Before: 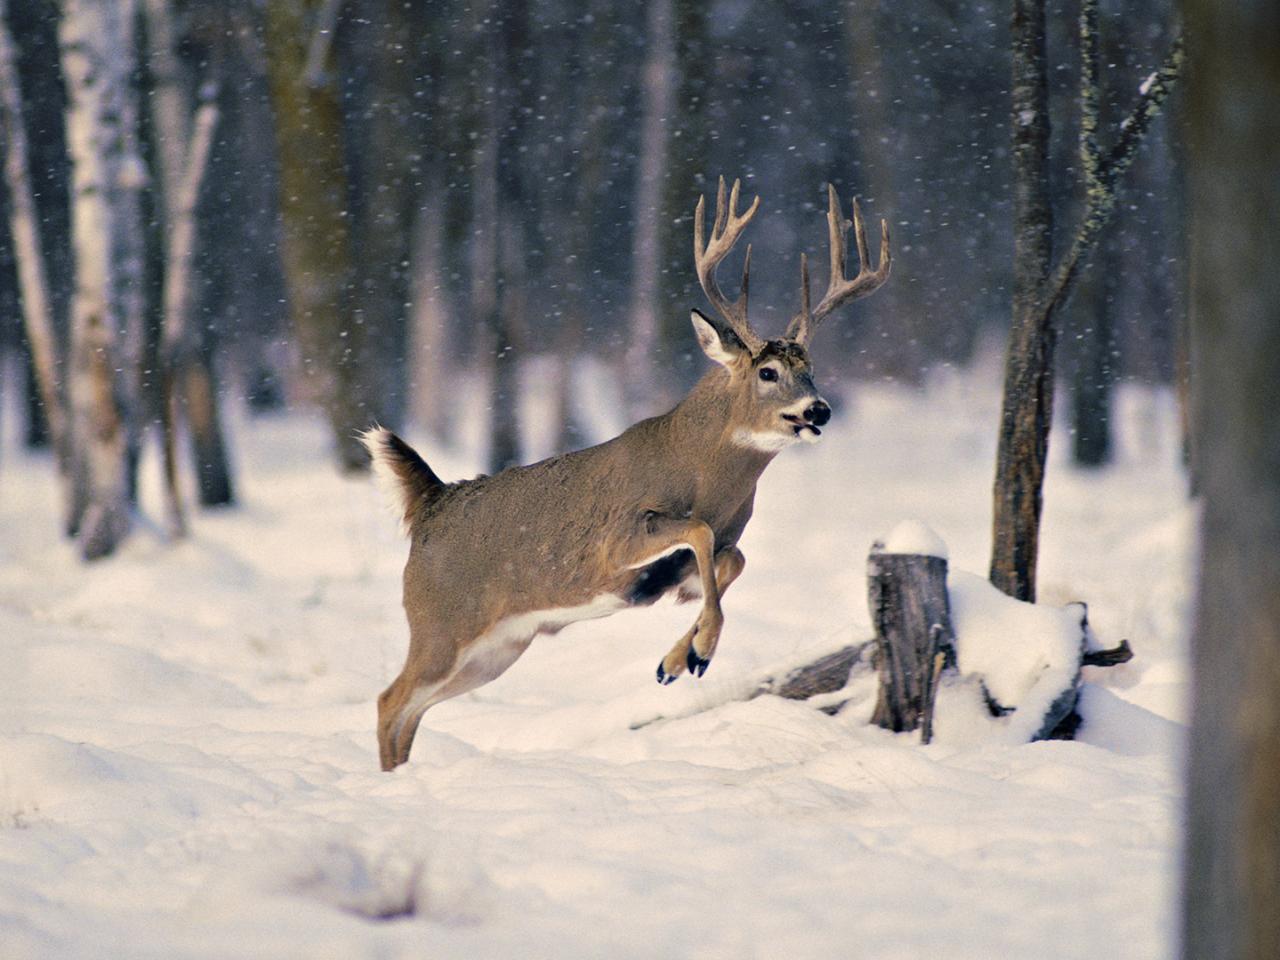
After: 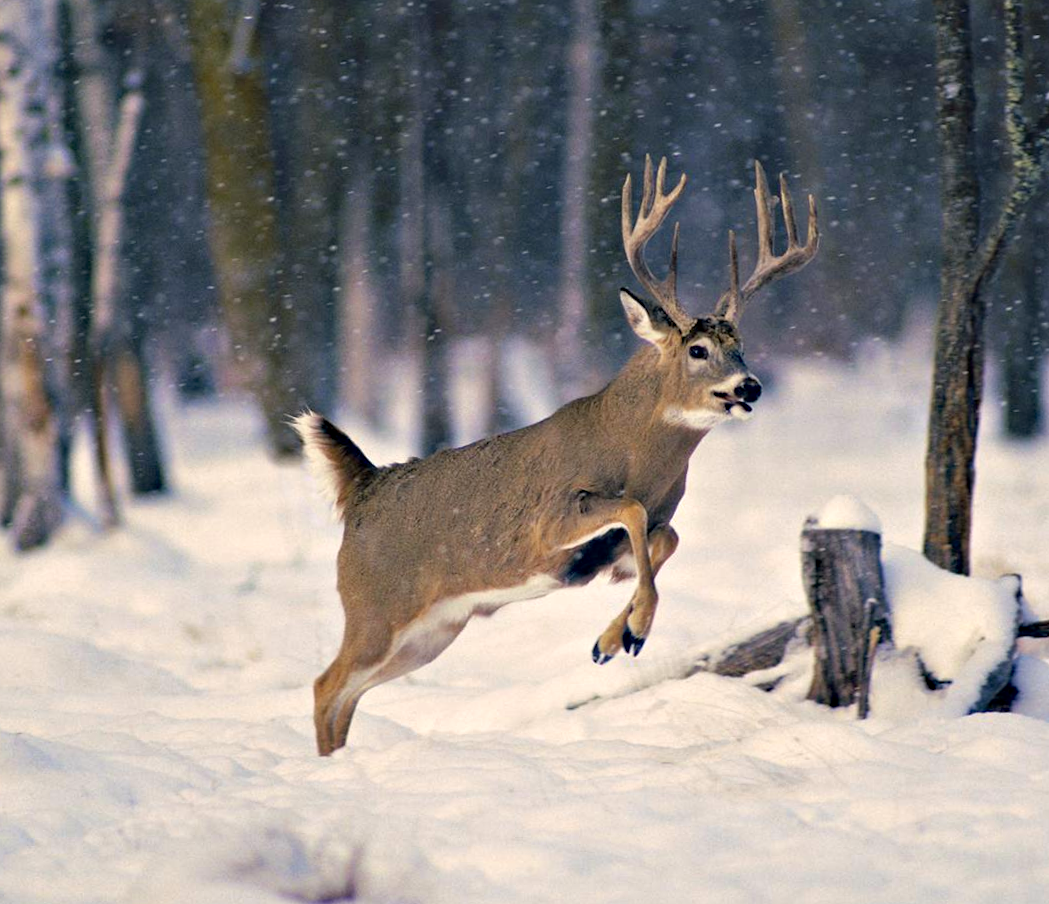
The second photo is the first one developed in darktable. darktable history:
exposure: exposure 0.483 EV, compensate highlight preservation false
haze removal: compatibility mode true, adaptive false
shadows and highlights: radius 122.19, shadows 21.38, white point adjustment -9.62, highlights -13.11, soften with gaussian
crop and rotate: angle 1.06°, left 4.288%, top 0.958%, right 11.728%, bottom 2.558%
